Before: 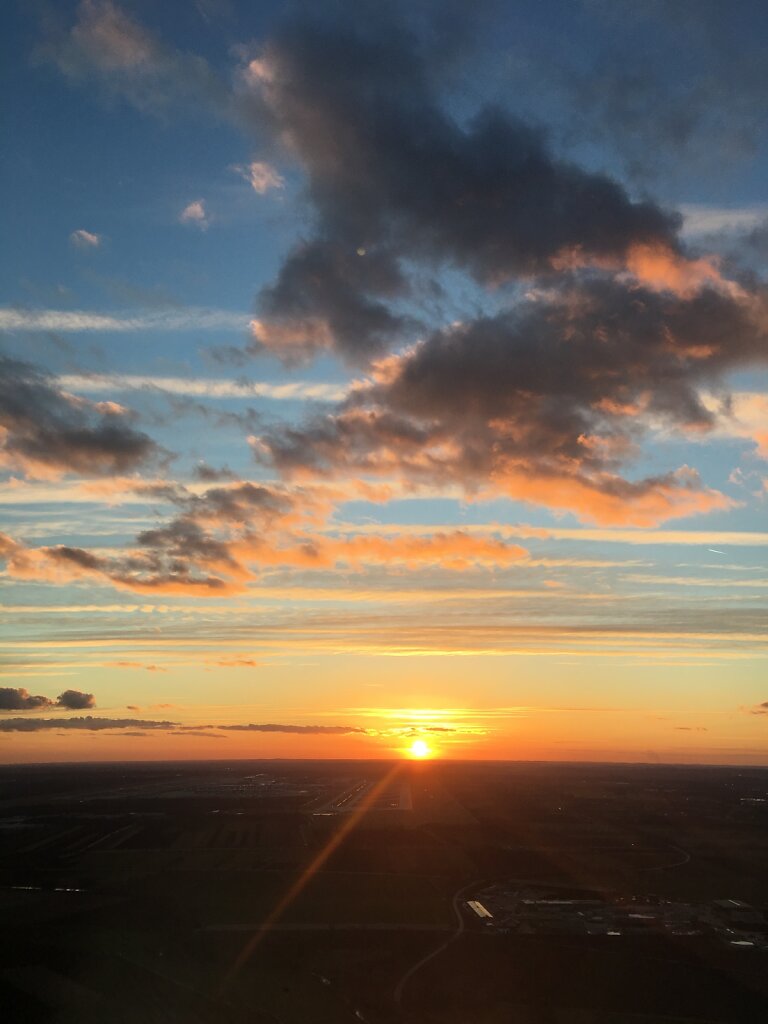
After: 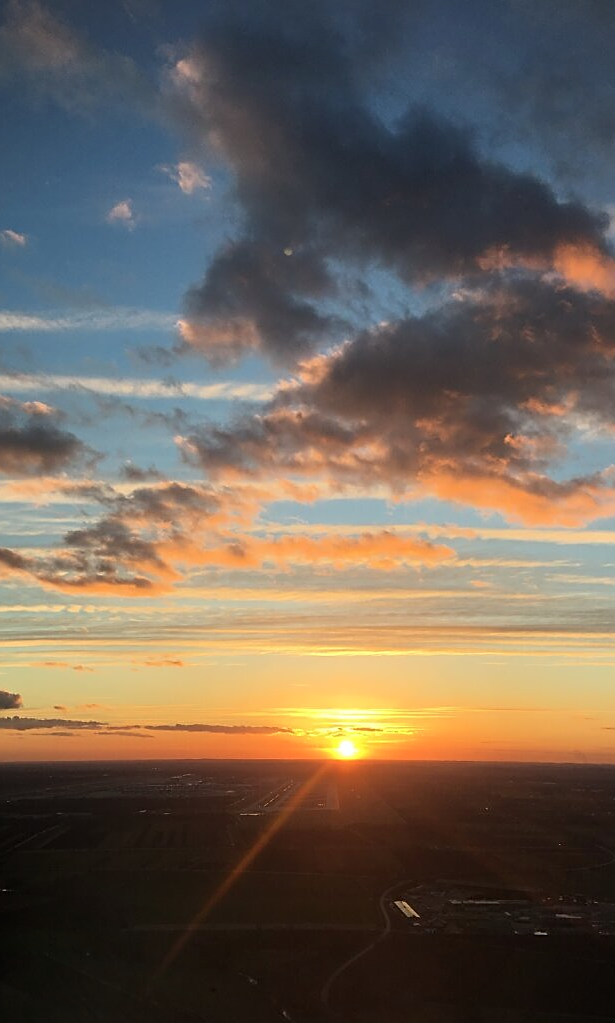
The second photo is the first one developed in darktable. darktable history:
crop and rotate: left 9.597%, right 10.195%
sharpen: on, module defaults
bloom: size 13.65%, threshold 98.39%, strength 4.82%
vignetting: fall-off radius 60.92%
